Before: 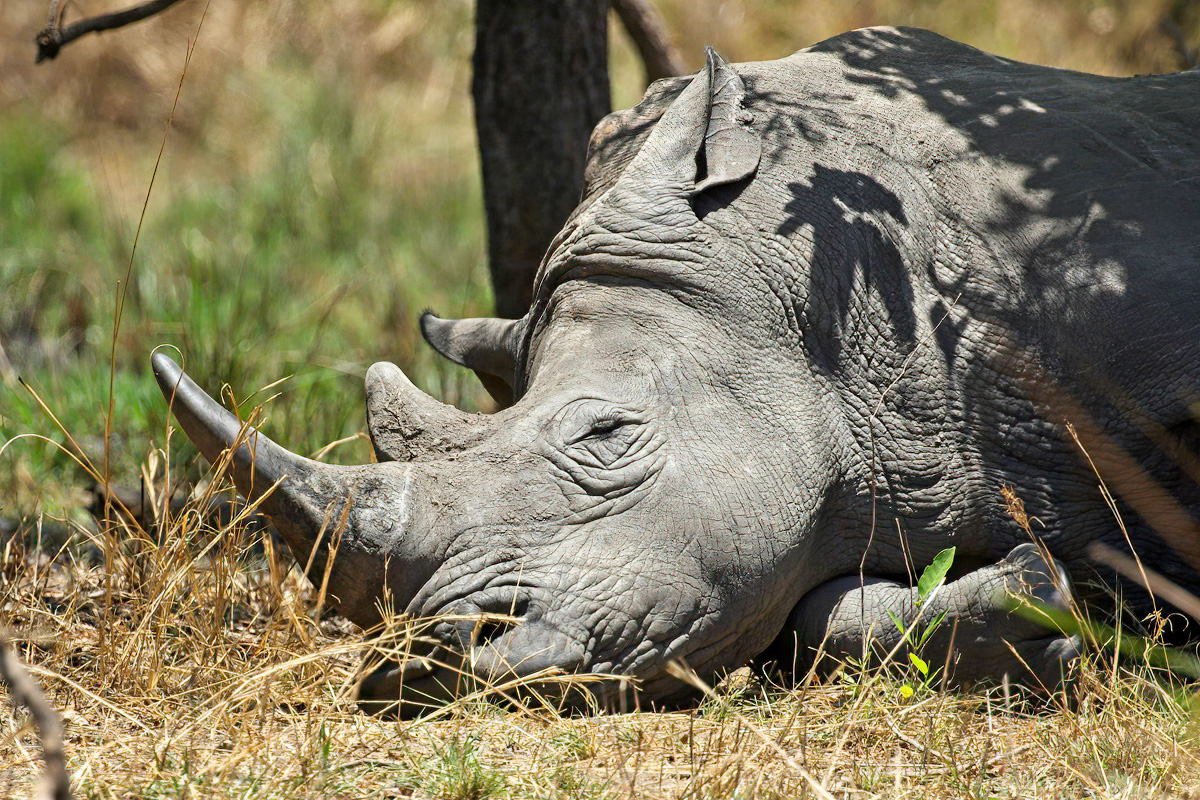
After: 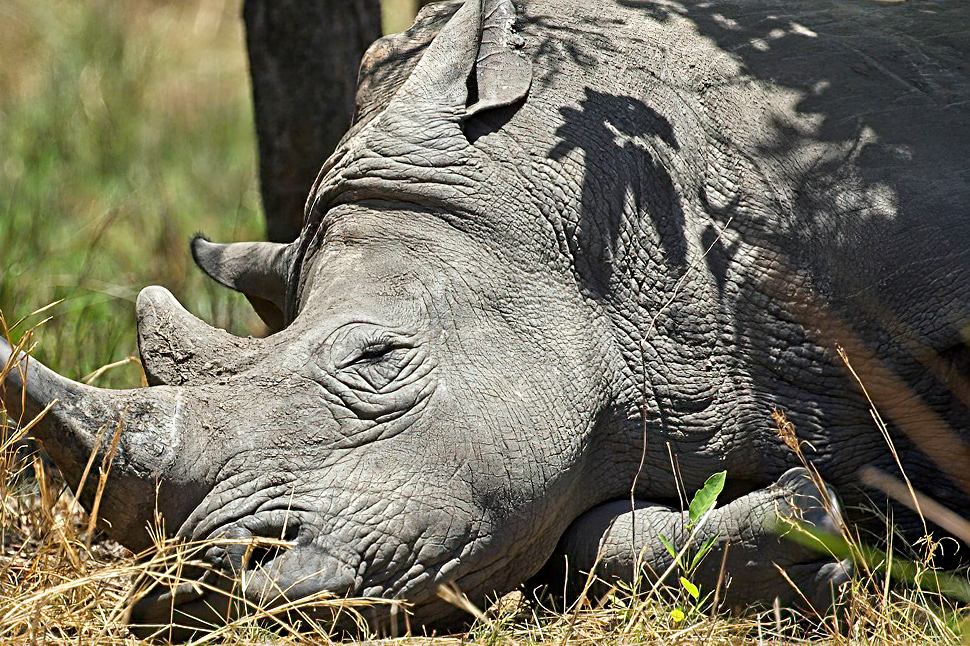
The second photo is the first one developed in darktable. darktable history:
sharpen: on, module defaults
crop: left 19.159%, top 9.58%, bottom 9.58%
shadows and highlights: shadows 19.13, highlights -83.41, soften with gaussian
